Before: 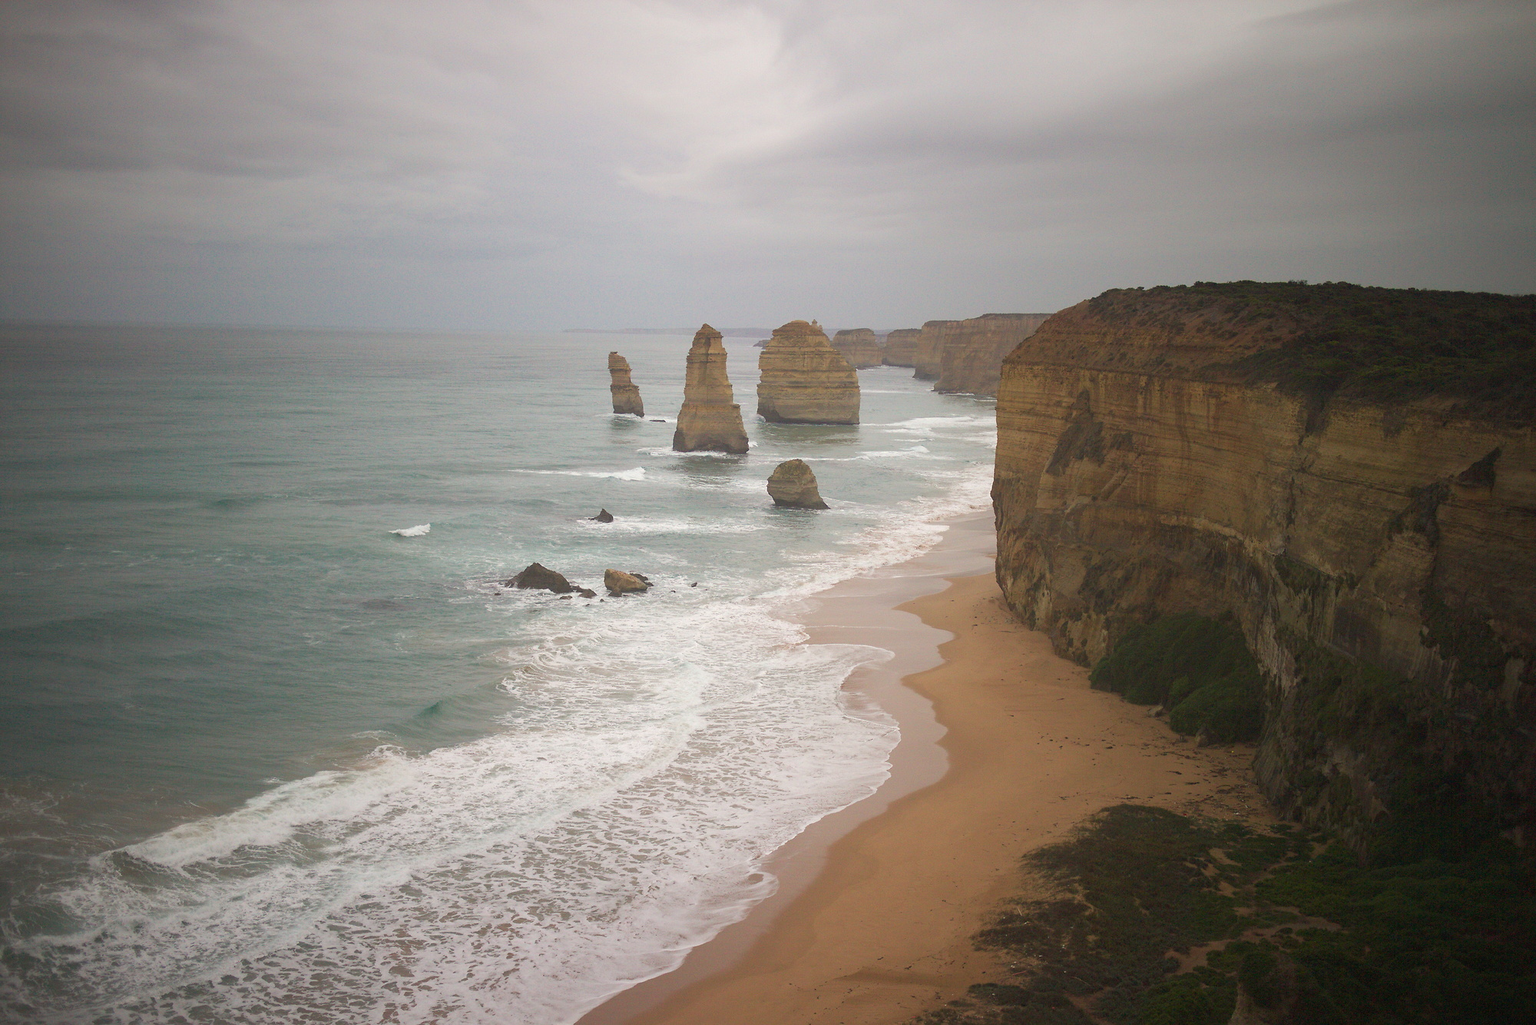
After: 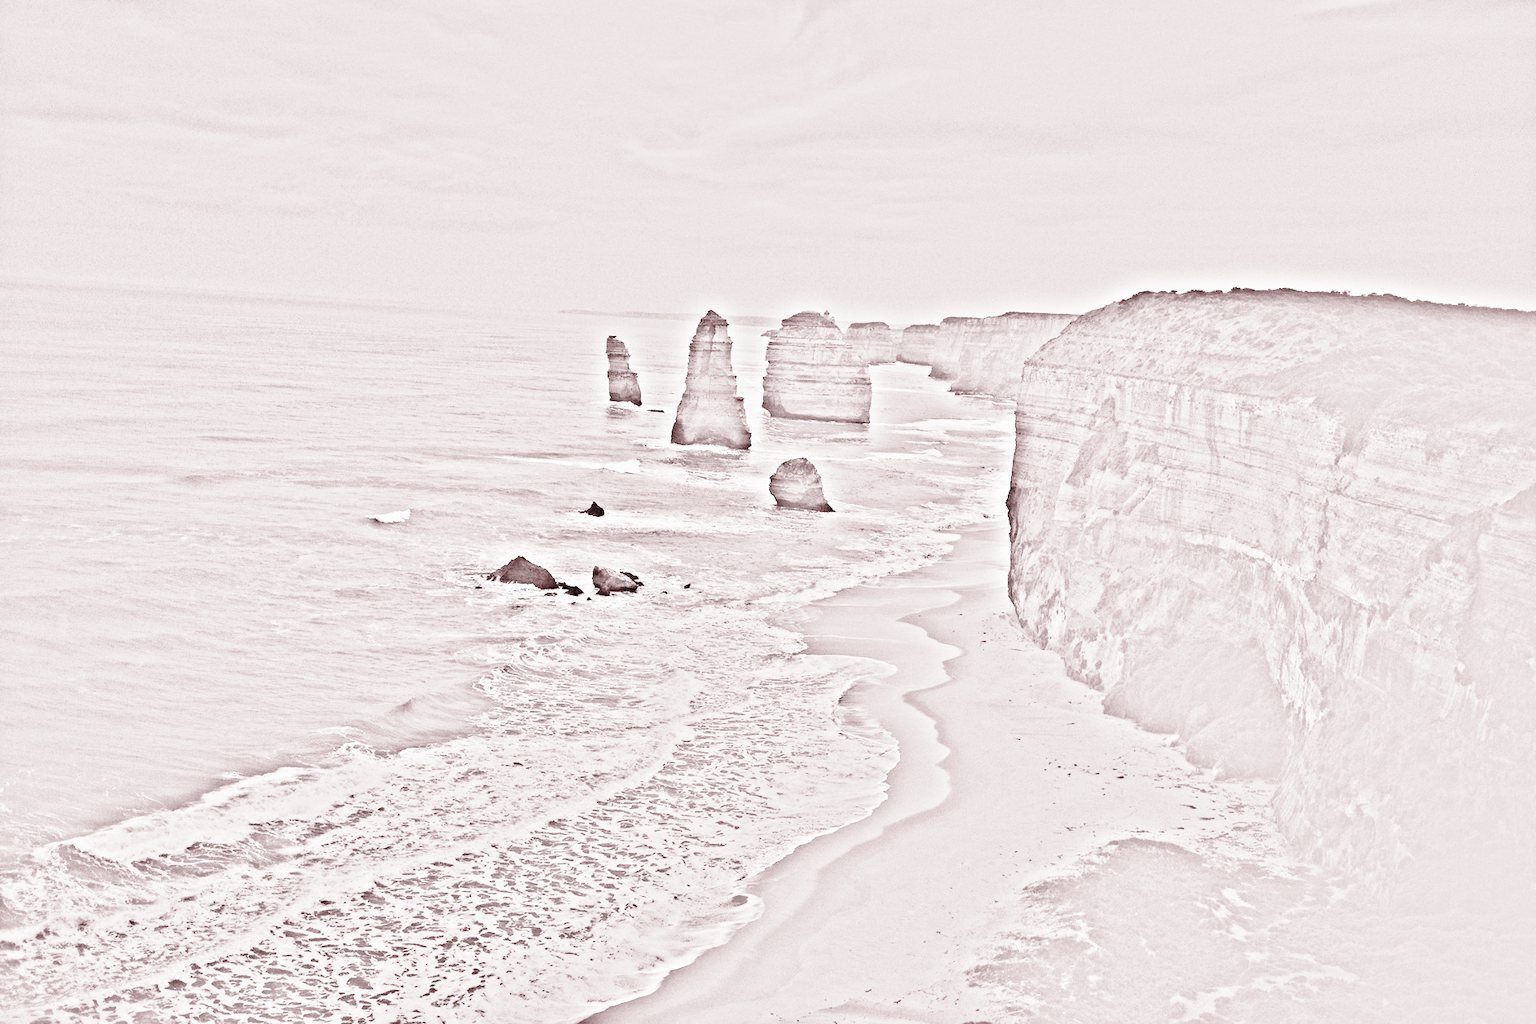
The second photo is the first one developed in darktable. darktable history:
crop and rotate: angle -2.38°
base curve: curves: ch0 [(0, 0) (0.036, 0.037) (0.121, 0.228) (0.46, 0.76) (0.859, 0.983) (1, 1)], preserve colors none
rgb levels: mode RGB, independent channels, levels [[0, 0.474, 1], [0, 0.5, 1], [0, 0.5, 1]]
exposure: exposure -2.446 EV, compensate highlight preservation false
highpass: on, module defaults
rgb curve: curves: ch0 [(0, 0) (0.21, 0.15) (0.24, 0.21) (0.5, 0.75) (0.75, 0.96) (0.89, 0.99) (1, 1)]; ch1 [(0, 0.02) (0.21, 0.13) (0.25, 0.2) (0.5, 0.67) (0.75, 0.9) (0.89, 0.97) (1, 1)]; ch2 [(0, 0.02) (0.21, 0.13) (0.25, 0.2) (0.5, 0.67) (0.75, 0.9) (0.89, 0.97) (1, 1)], compensate middle gray true
